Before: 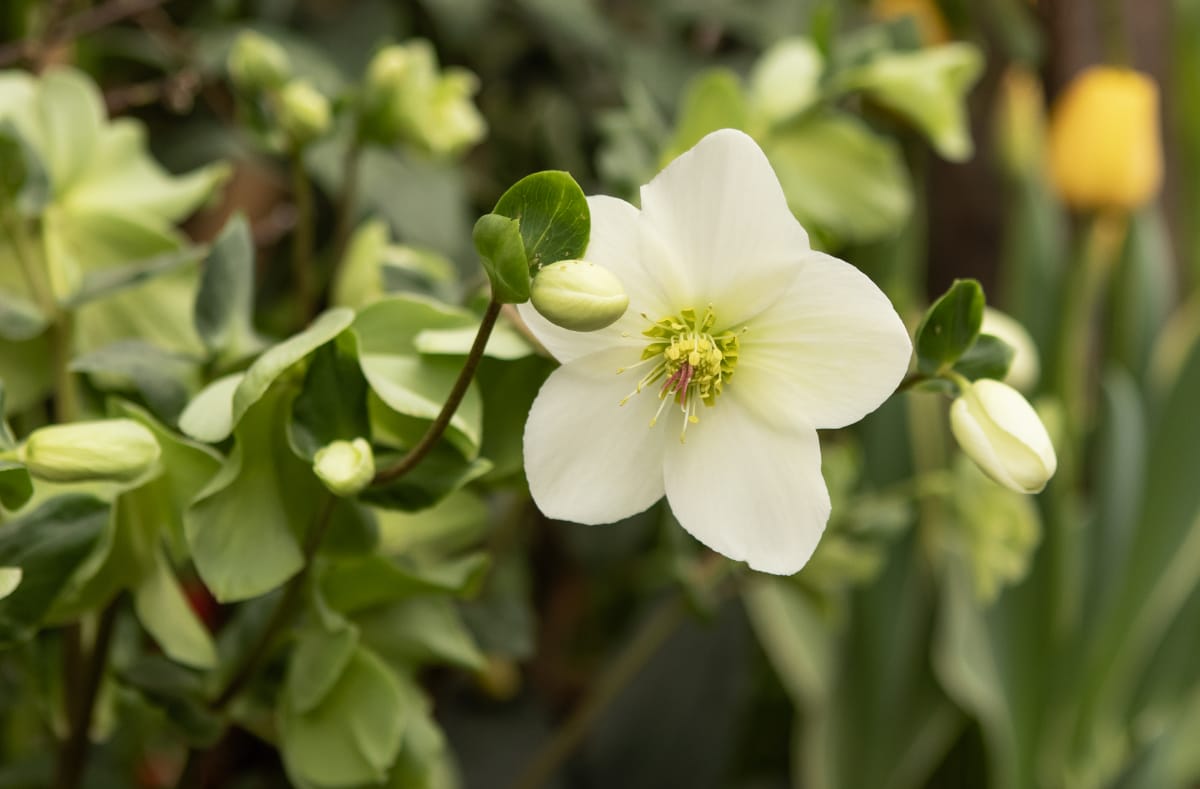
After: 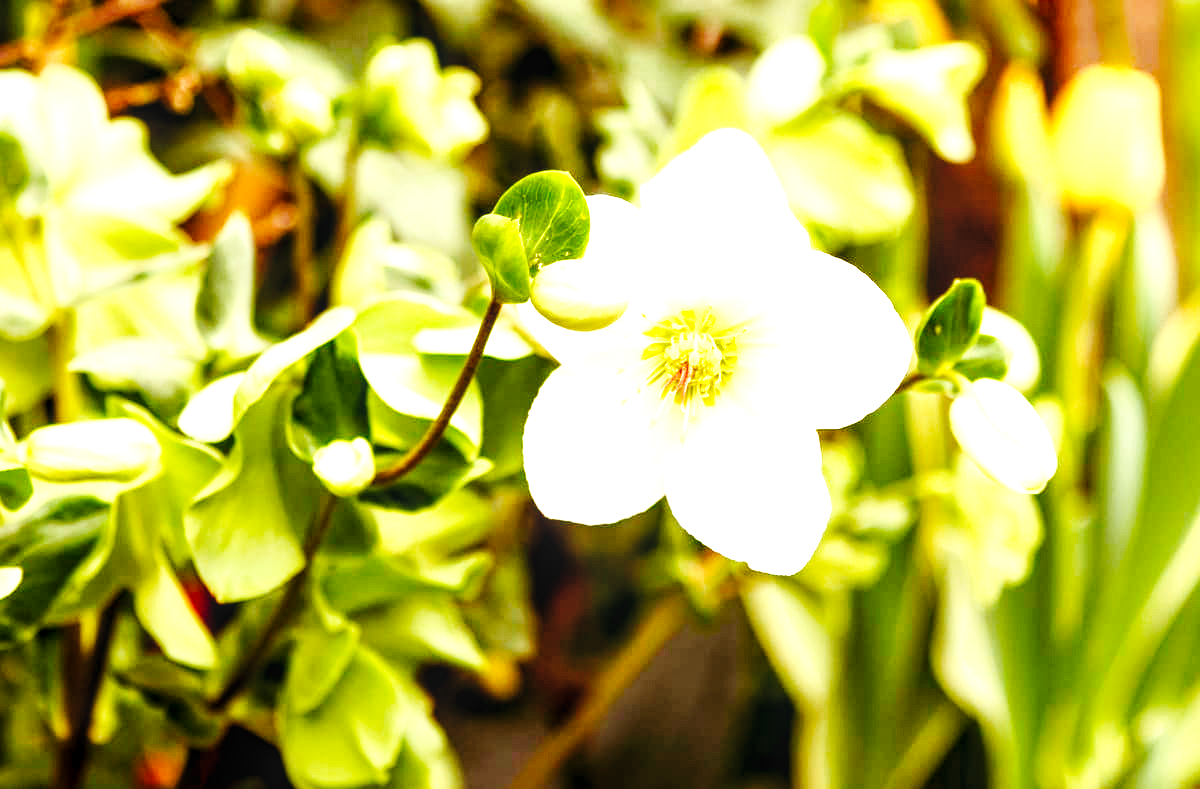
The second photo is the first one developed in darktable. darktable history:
color balance rgb: shadows lift › luminance -21.66%, shadows lift › chroma 8.98%, shadows lift › hue 283.37°, power › chroma 1.55%, power › hue 25.59°, highlights gain › luminance 6.08%, highlights gain › chroma 2.55%, highlights gain › hue 90°, global offset › luminance -0.87%, perceptual saturation grading › global saturation 27.49%, perceptual saturation grading › highlights -28.39%, perceptual saturation grading › mid-tones 15.22%, perceptual saturation grading › shadows 33.98%, perceptual brilliance grading › highlights 10%, perceptual brilliance grading › mid-tones 5%
exposure: exposure 1.5 EV, compensate highlight preservation false
base curve: curves: ch0 [(0, 0) (0.032, 0.025) (0.121, 0.166) (0.206, 0.329) (0.605, 0.79) (1, 1)], preserve colors none
local contrast: on, module defaults
